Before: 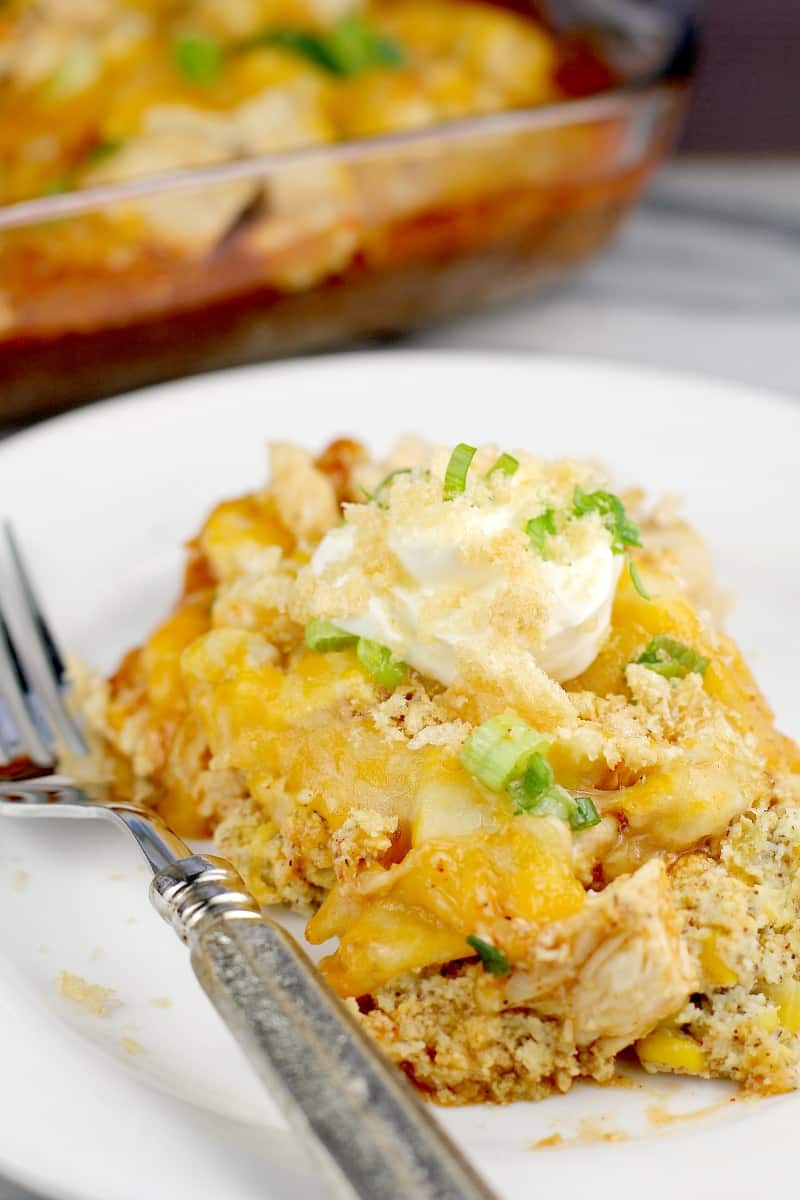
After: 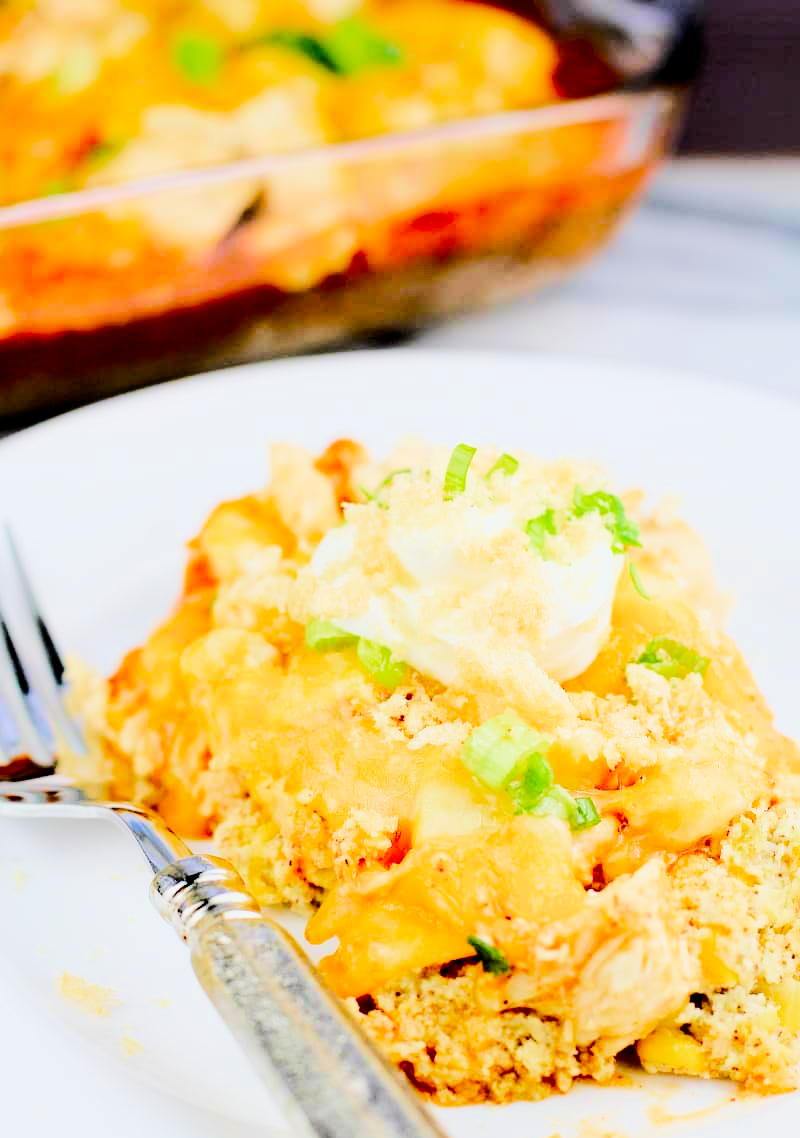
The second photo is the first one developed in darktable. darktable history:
crop and rotate: top 0%, bottom 5.097%
tone equalizer: -8 EV -0.75 EV, -7 EV -0.7 EV, -6 EV -0.6 EV, -5 EV -0.4 EV, -3 EV 0.4 EV, -2 EV 0.6 EV, -1 EV 0.7 EV, +0 EV 0.75 EV, edges refinement/feathering 500, mask exposure compensation -1.57 EV, preserve details no
white balance: red 0.98, blue 1.034
filmic rgb: black relative exposure -7.6 EV, white relative exposure 4.64 EV, threshold 3 EV, target black luminance 0%, hardness 3.55, latitude 50.51%, contrast 1.033, highlights saturation mix 10%, shadows ↔ highlights balance -0.198%, color science v4 (2020), enable highlight reconstruction true
exposure: black level correction 0, exposure 0.5 EV, compensate highlight preservation false
velvia: strength 17%
rgb curve: curves: ch0 [(0, 0) (0.284, 0.292) (0.505, 0.644) (1, 1)]; ch1 [(0, 0) (0.284, 0.292) (0.505, 0.644) (1, 1)]; ch2 [(0, 0) (0.284, 0.292) (0.505, 0.644) (1, 1)], compensate middle gray true
